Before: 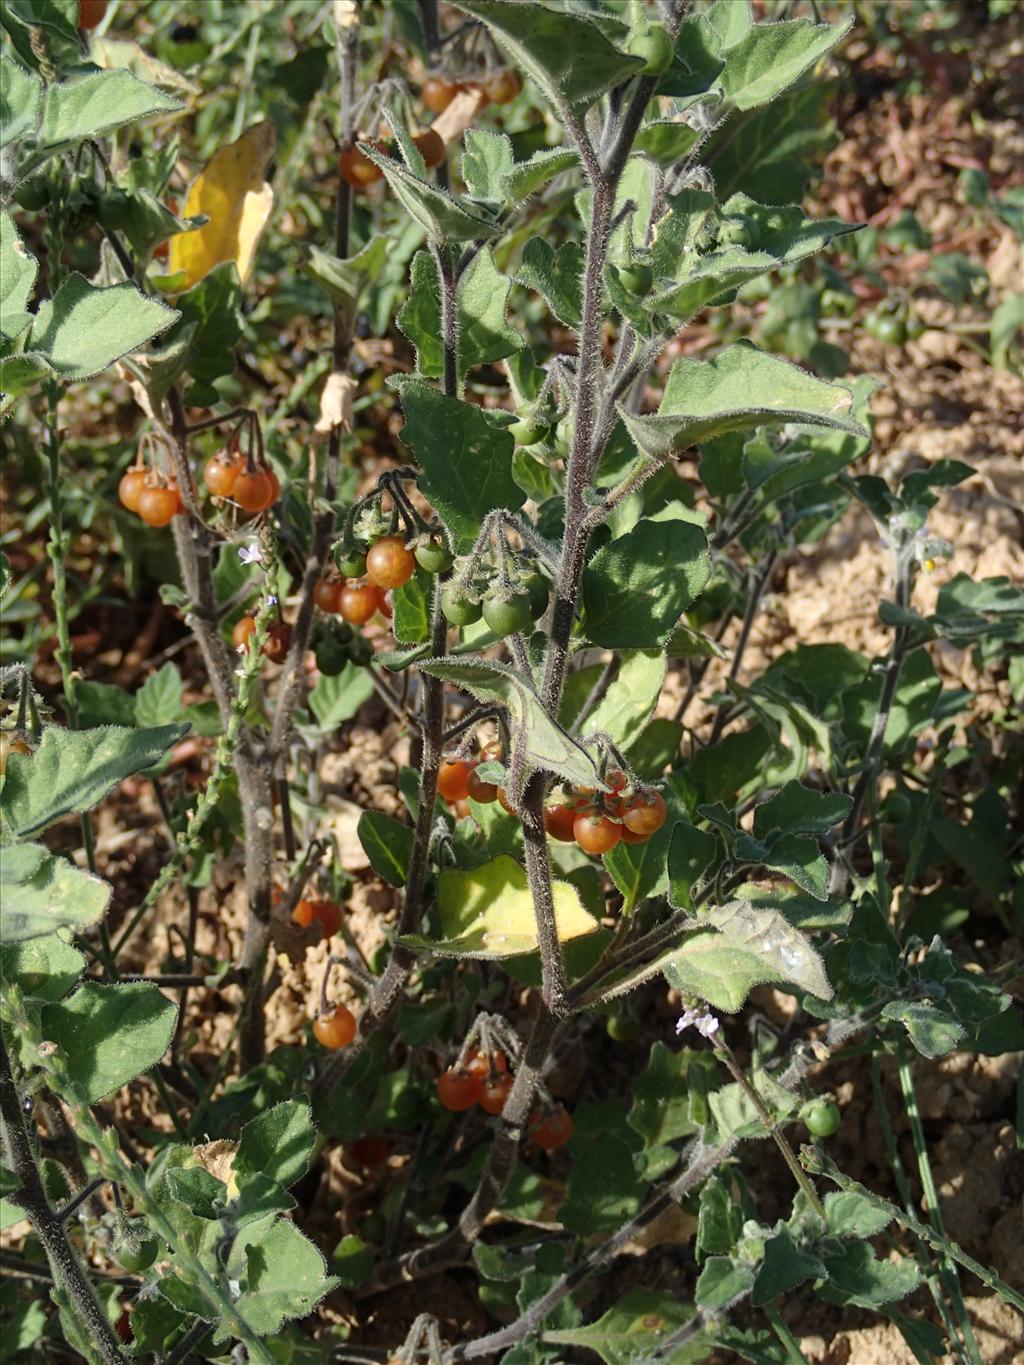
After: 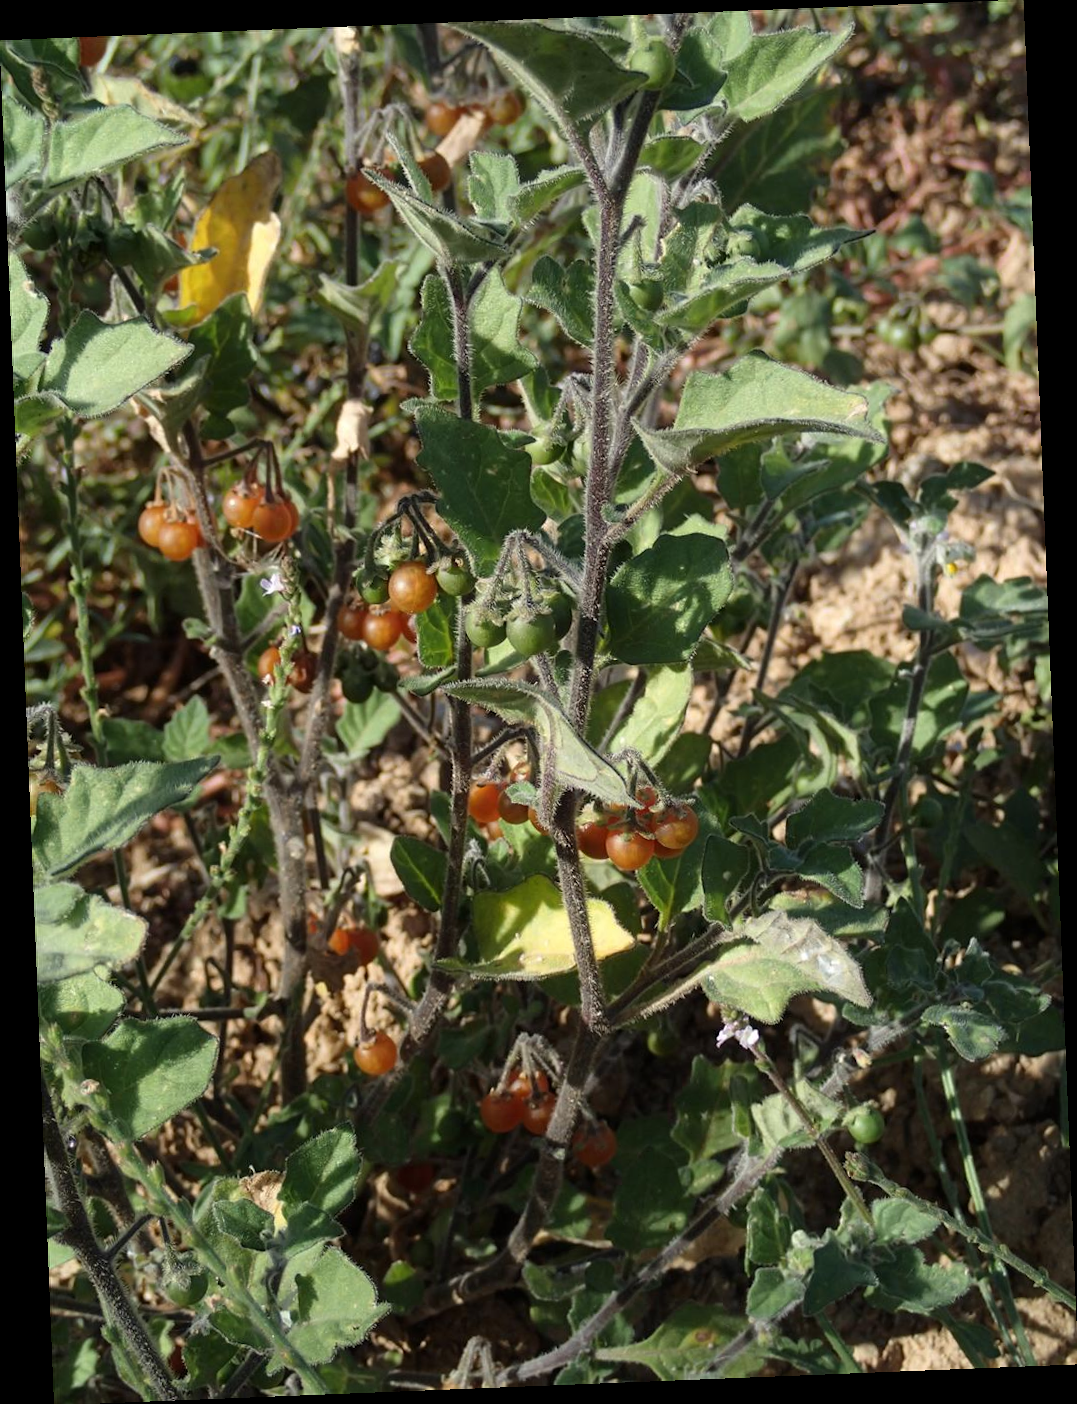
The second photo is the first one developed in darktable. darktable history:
levels: levels [0, 0.51, 1]
rotate and perspective: rotation -2.29°, automatic cropping off
